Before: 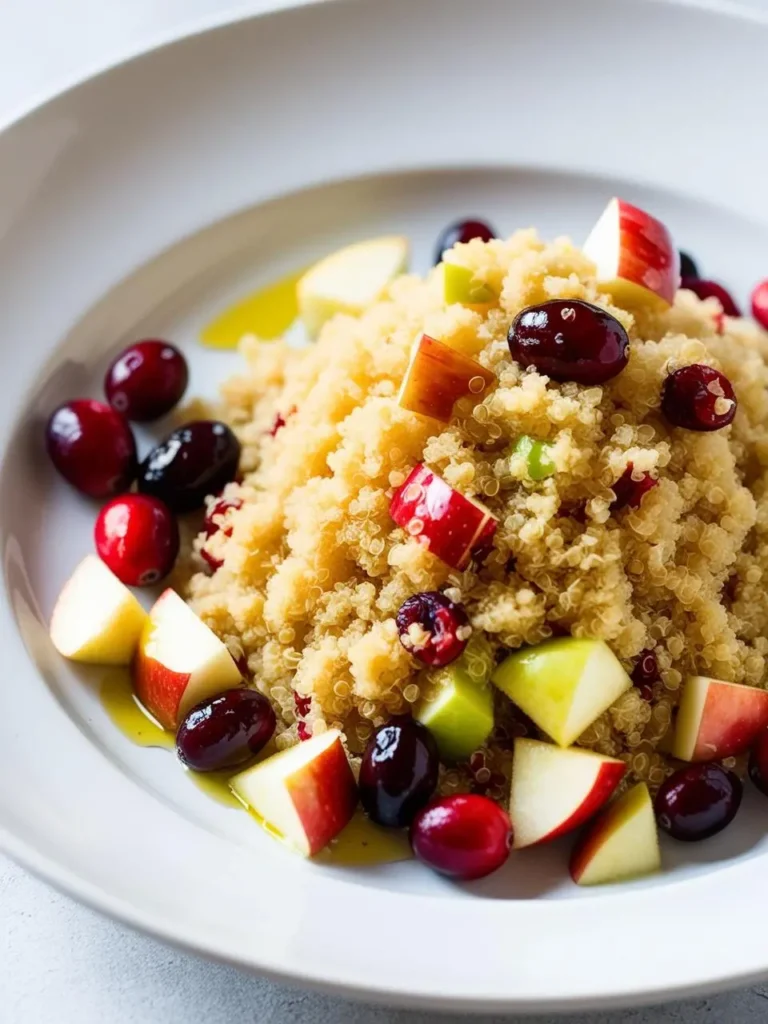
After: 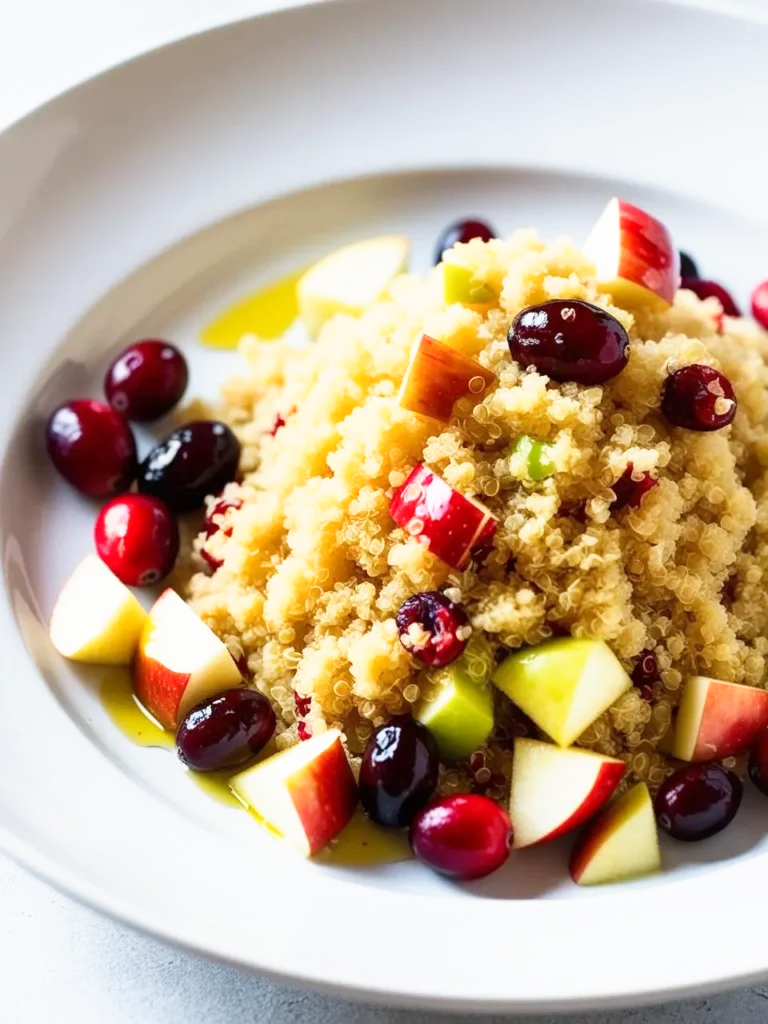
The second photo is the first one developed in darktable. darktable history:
color calibration: illuminant same as pipeline (D50), adaptation none (bypass), x 0.332, y 0.333, temperature 5019.53 K
base curve: curves: ch0 [(0, 0) (0.688, 0.865) (1, 1)], preserve colors none
